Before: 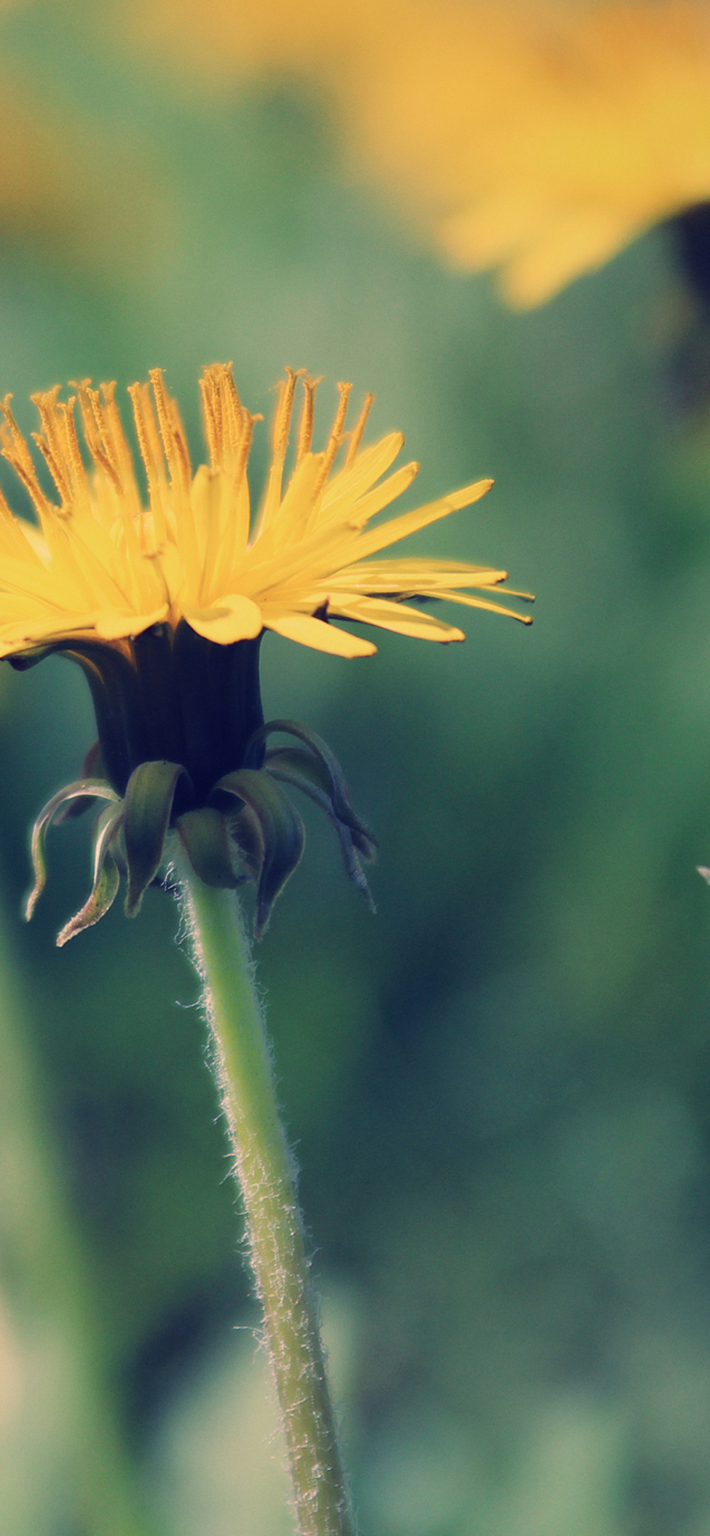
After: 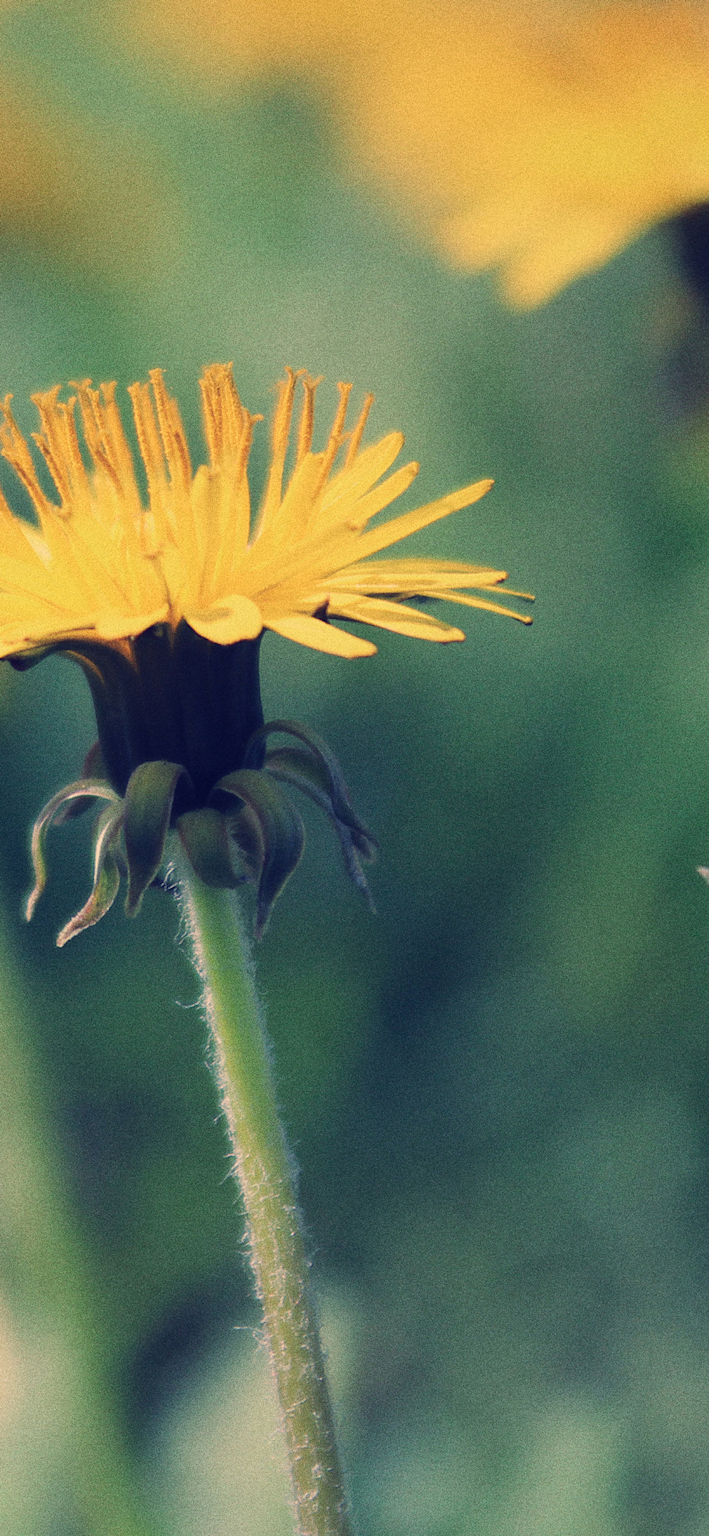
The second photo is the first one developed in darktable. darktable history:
tone equalizer: on, module defaults
grain: coarseness 10.62 ISO, strength 55.56%
